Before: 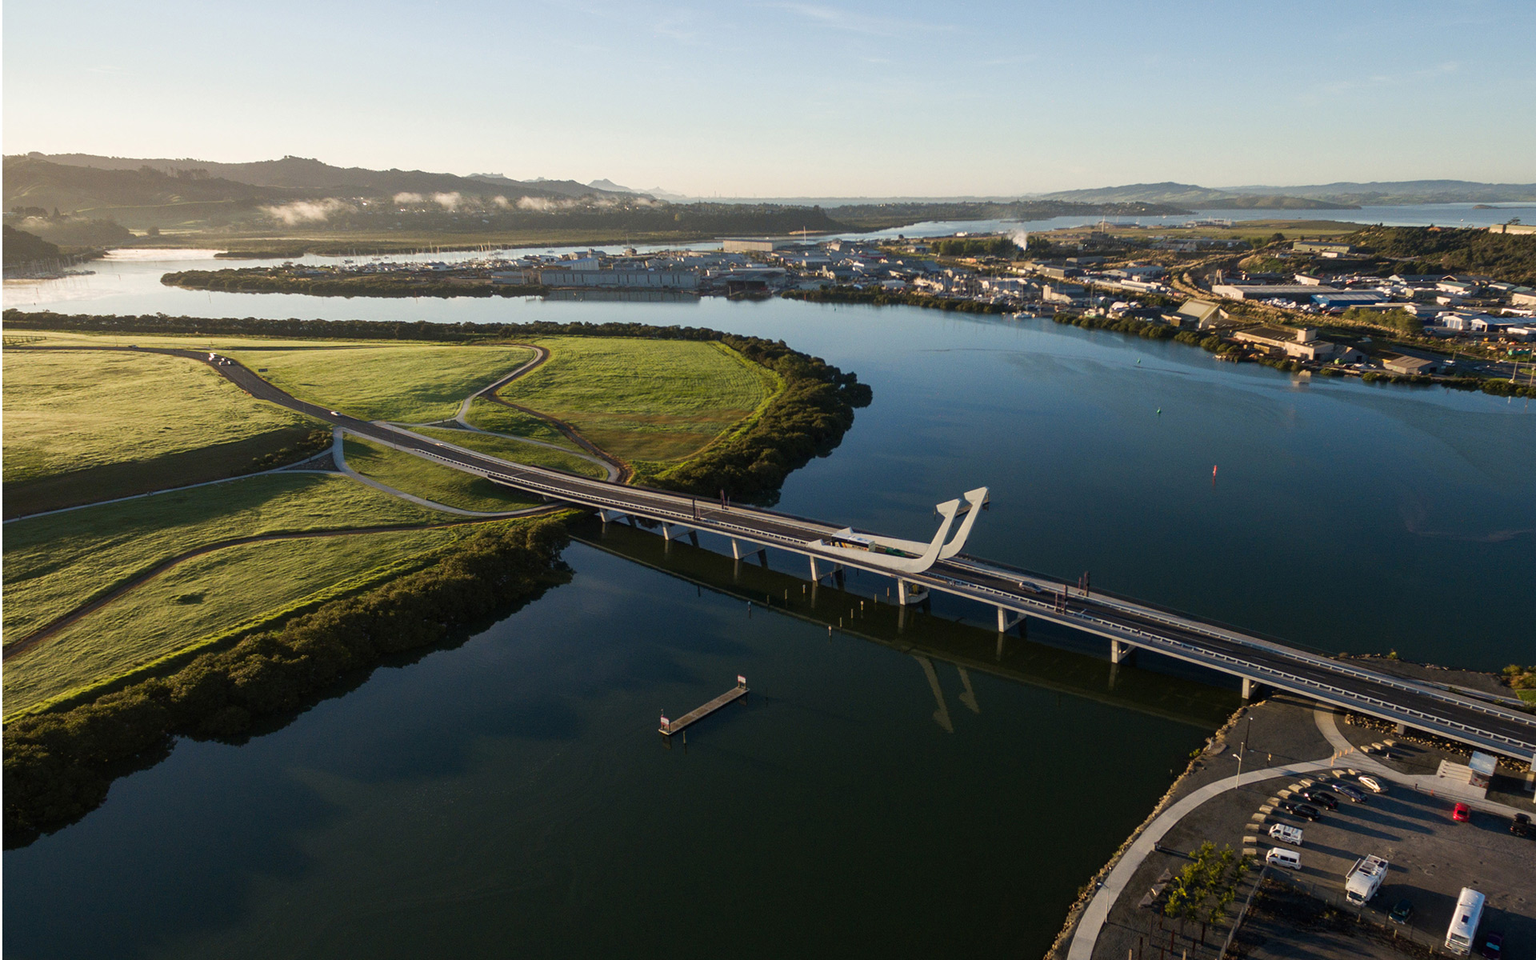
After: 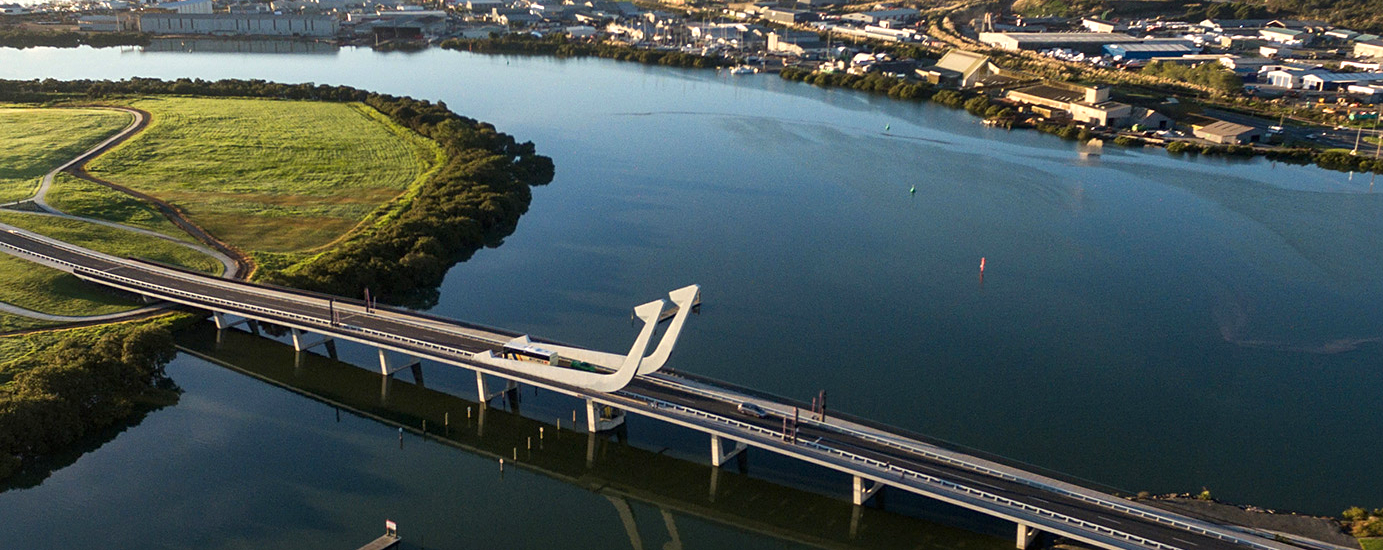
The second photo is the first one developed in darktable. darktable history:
sharpen: amount 0.2
local contrast: mode bilateral grid, contrast 20, coarseness 50, detail 120%, midtone range 0.2
exposure: exposure 0.515 EV, compensate highlight preservation false
crop and rotate: left 27.938%, top 27.046%, bottom 27.046%
